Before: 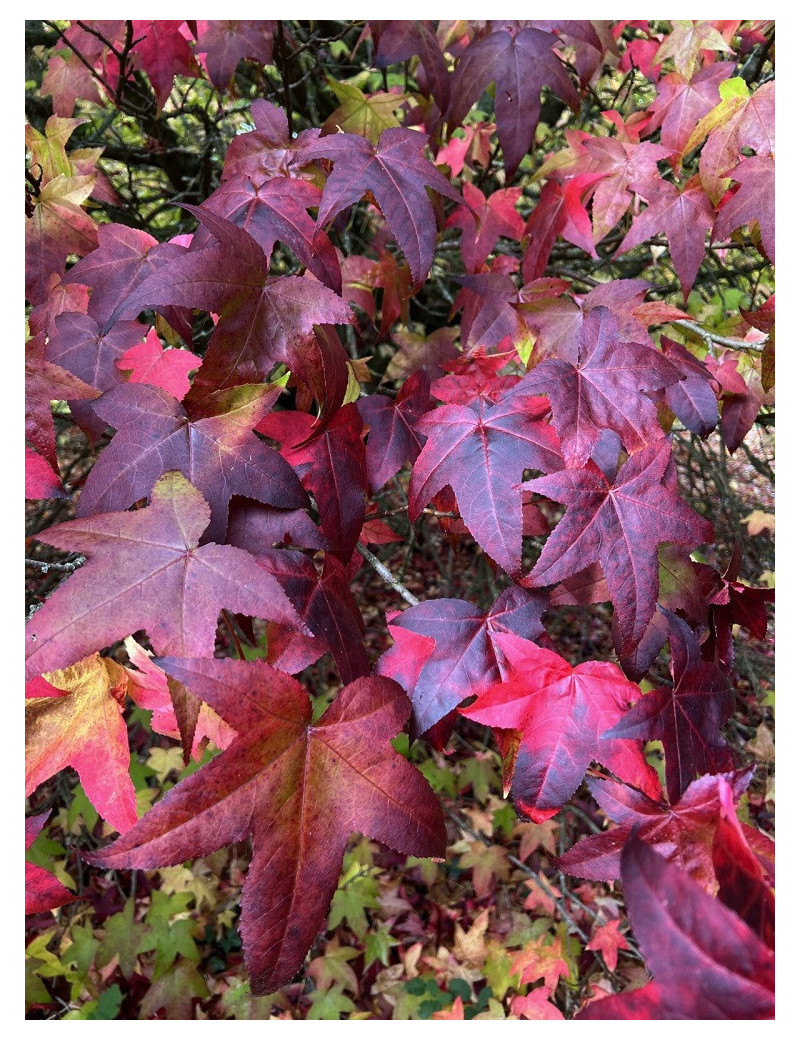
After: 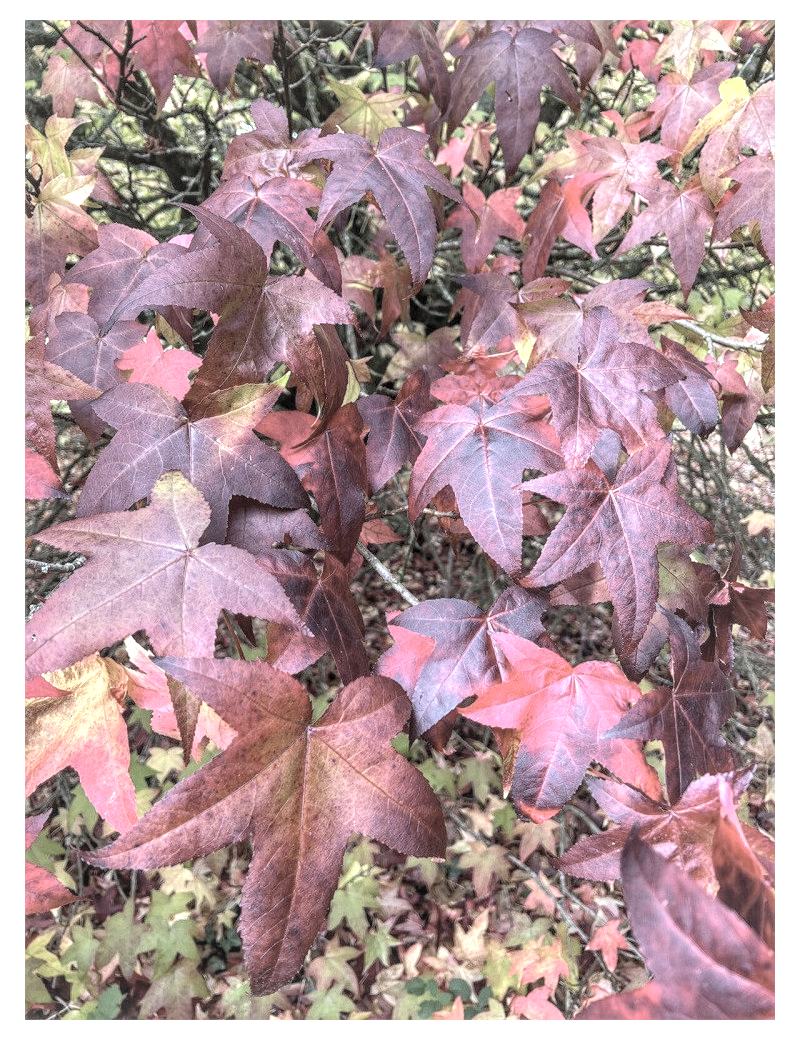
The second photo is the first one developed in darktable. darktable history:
contrast brightness saturation: brightness 0.19, saturation -0.499
exposure: exposure 0.608 EV, compensate highlight preservation false
local contrast: highlights 1%, shadows 0%, detail 134%
